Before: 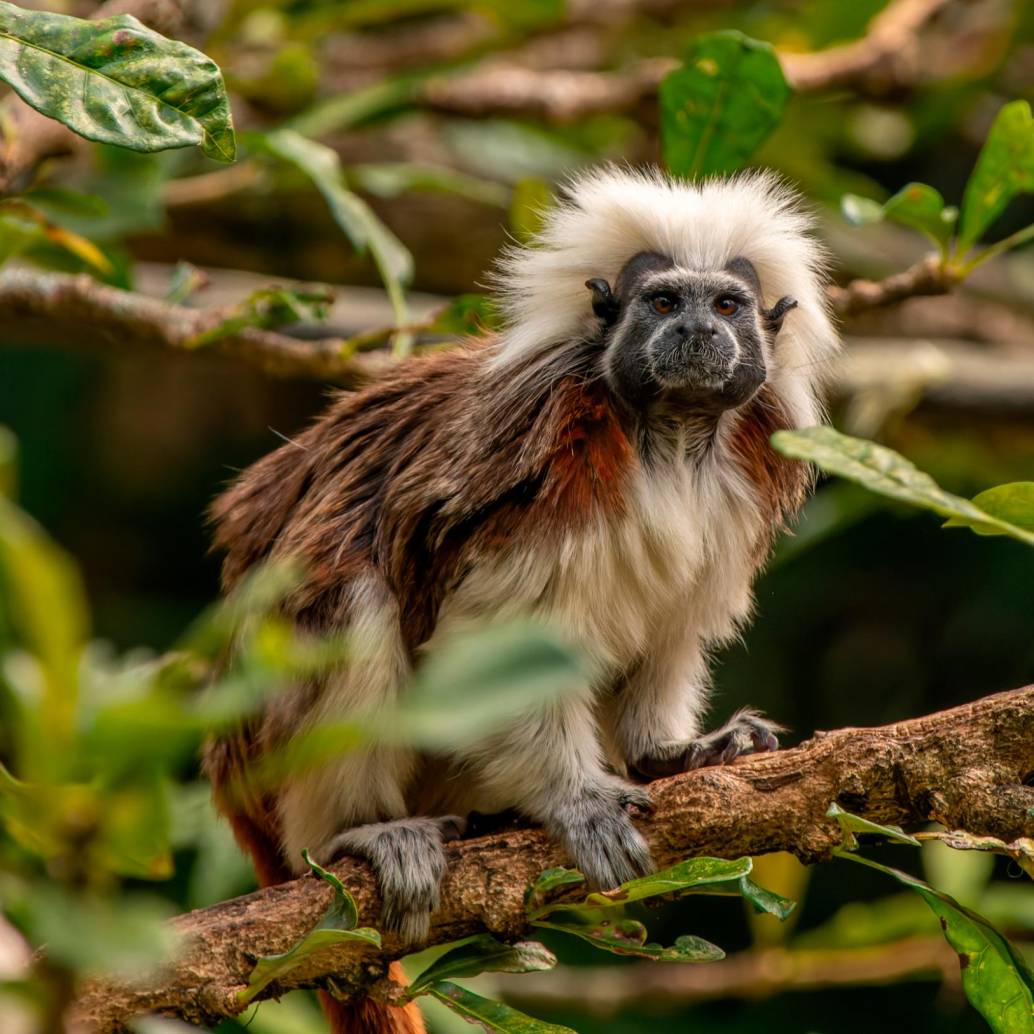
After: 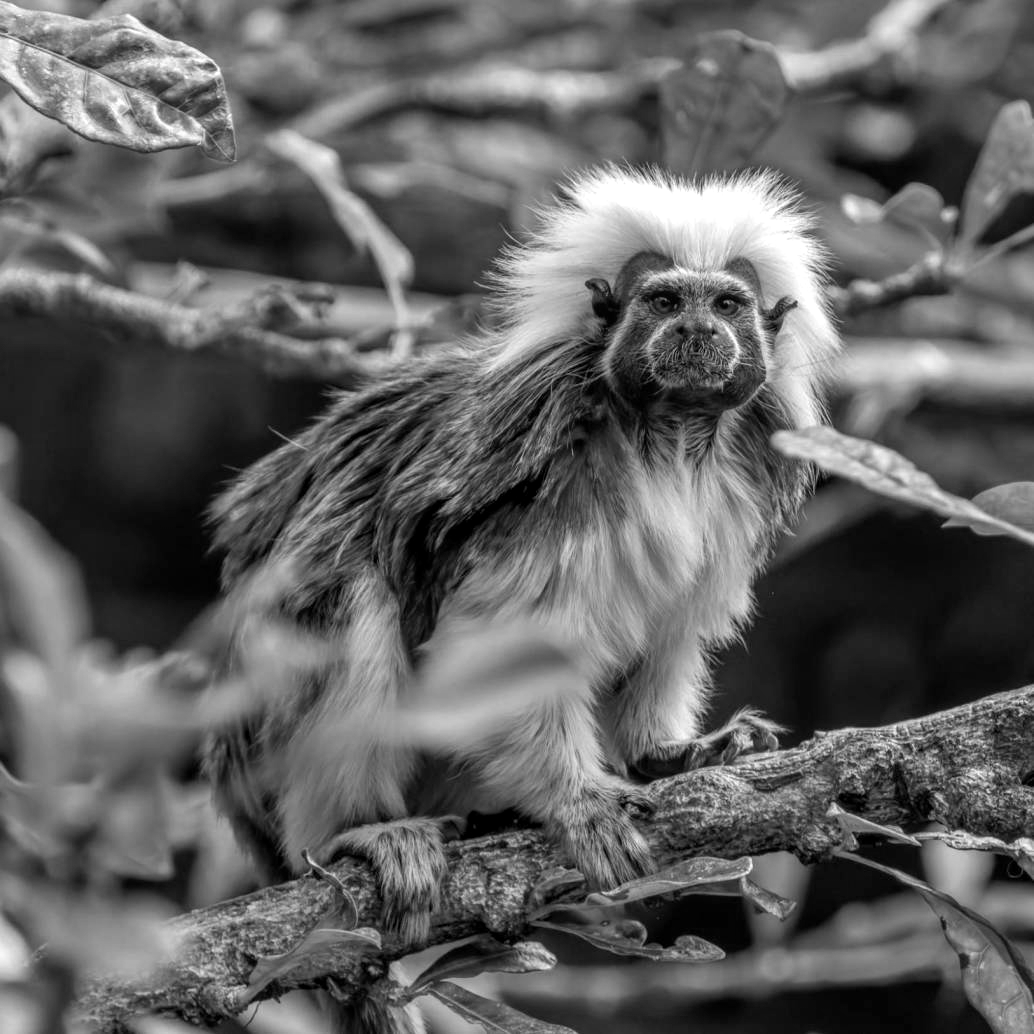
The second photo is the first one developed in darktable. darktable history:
local contrast: detail 110%
monochrome: on, module defaults
white balance: red 1.138, green 0.996, blue 0.812
exposure: black level correction 0.001, exposure 0.3 EV, compensate highlight preservation false
